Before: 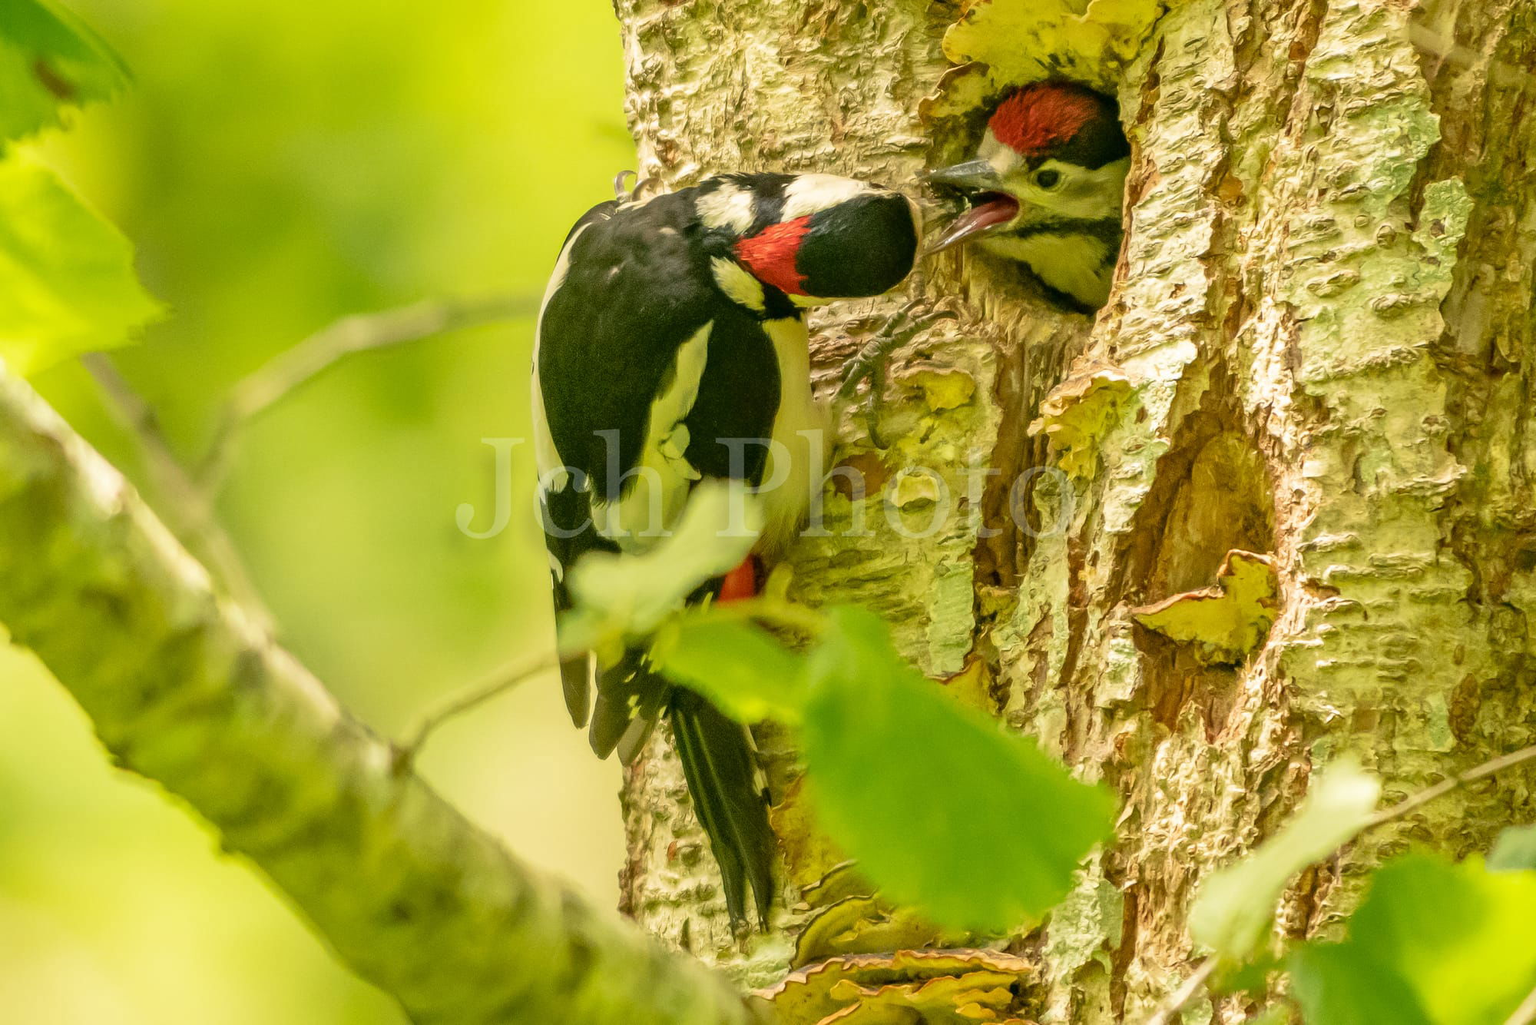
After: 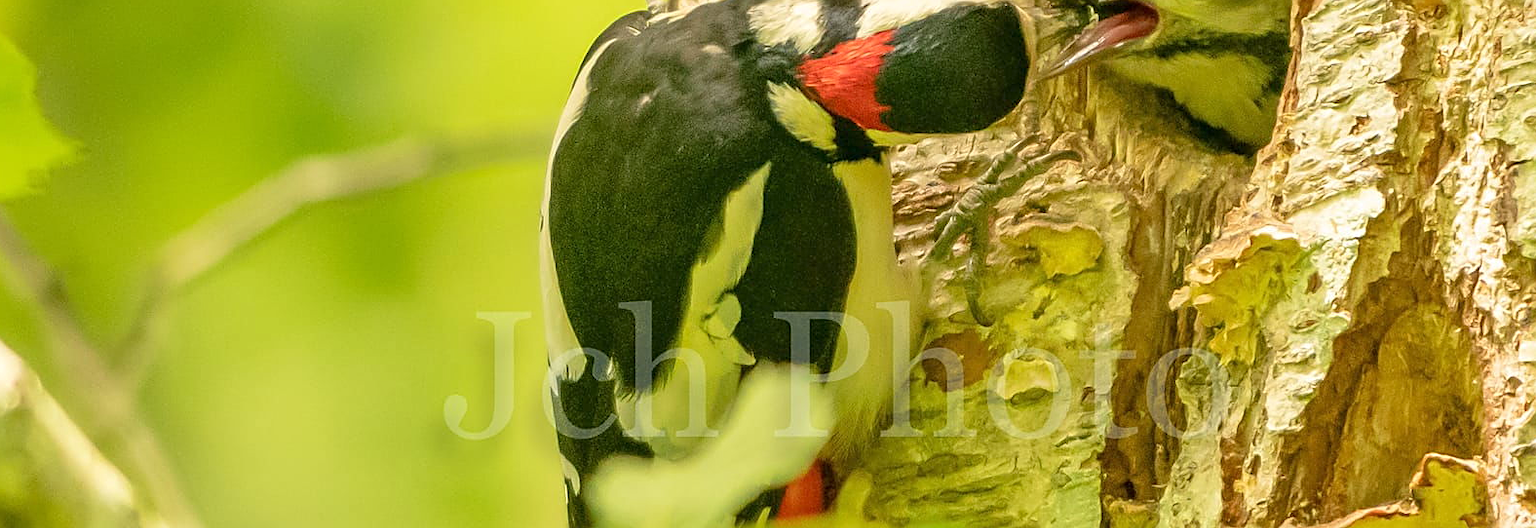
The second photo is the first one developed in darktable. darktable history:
crop: left 6.903%, top 18.749%, right 14.282%, bottom 40.595%
tone equalizer: -7 EV 0.147 EV, -6 EV 0.626 EV, -5 EV 1.14 EV, -4 EV 1.3 EV, -3 EV 1.12 EV, -2 EV 0.6 EV, -1 EV 0.149 EV, smoothing diameter 24.87%, edges refinement/feathering 6.44, preserve details guided filter
sharpen: on, module defaults
